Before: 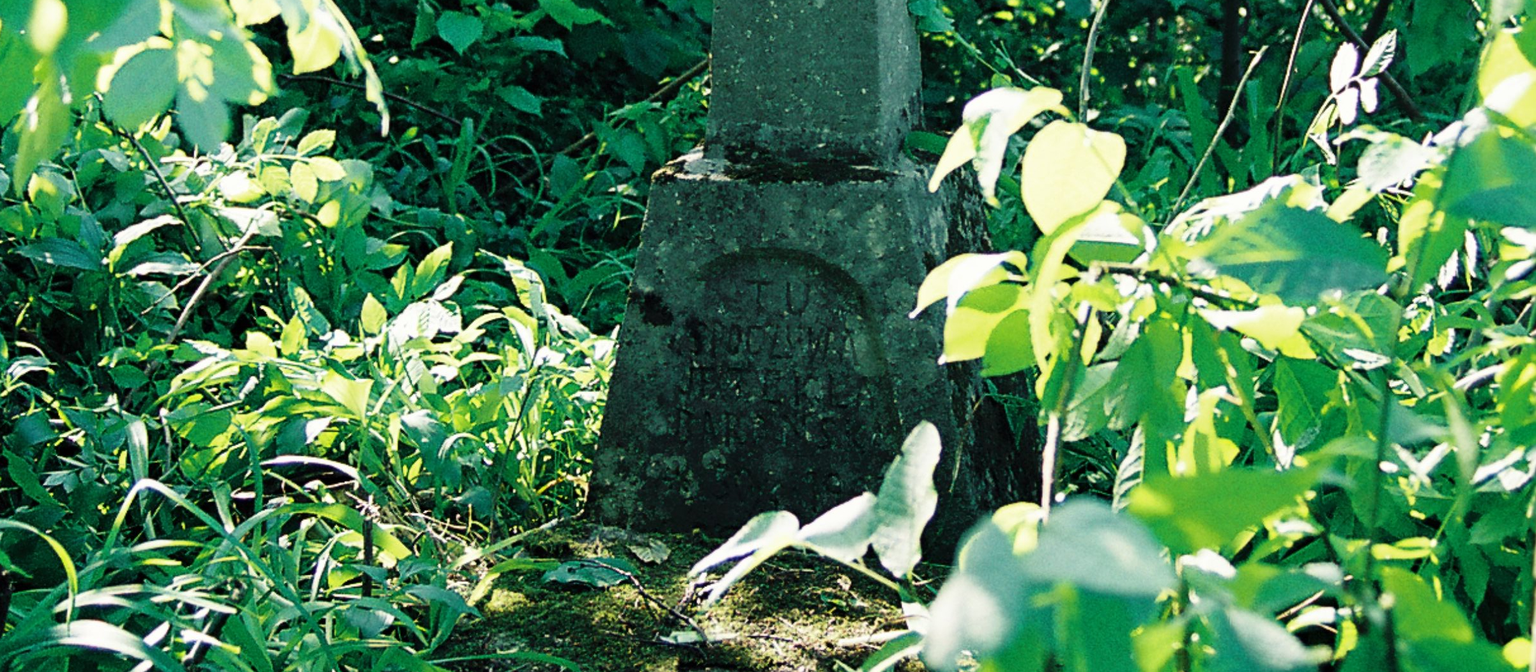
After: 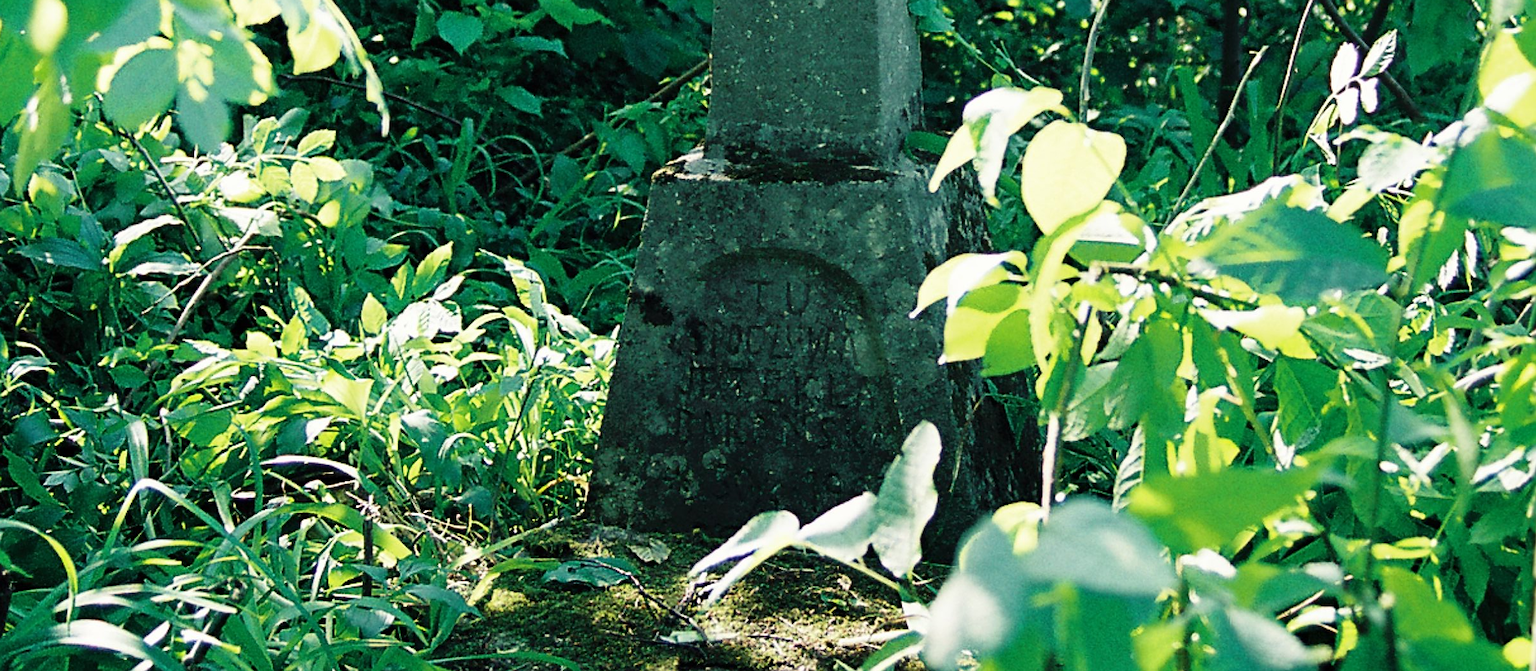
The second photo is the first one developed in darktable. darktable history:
sharpen: radius 1.493, amount 0.409, threshold 1.43
